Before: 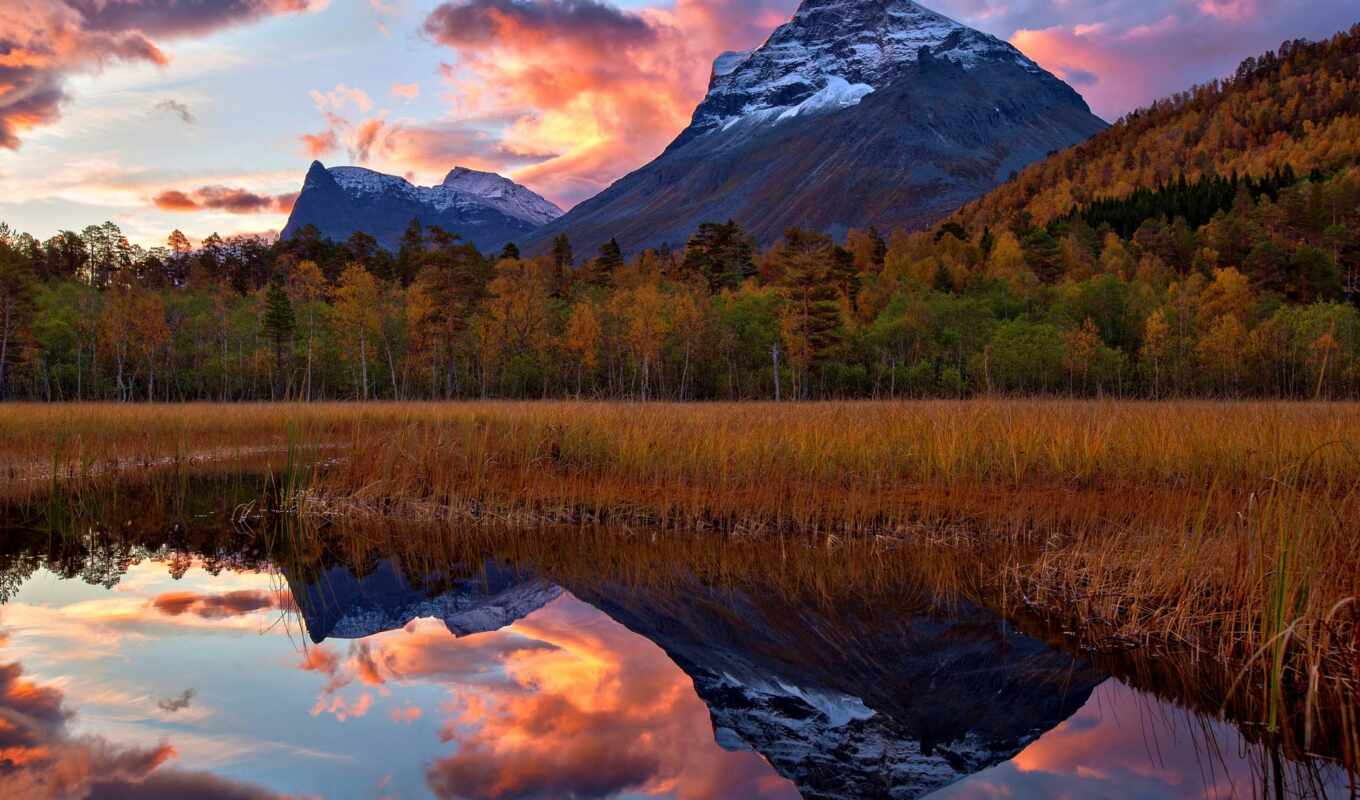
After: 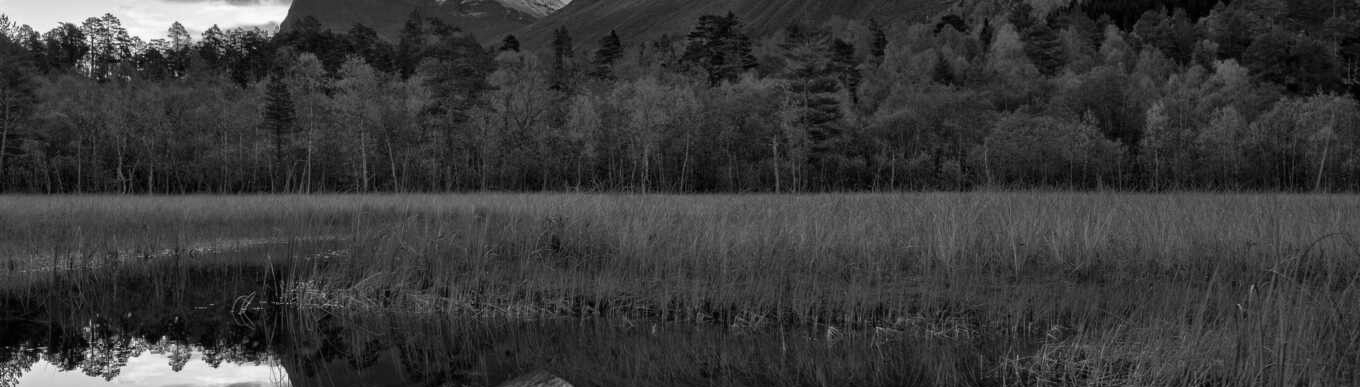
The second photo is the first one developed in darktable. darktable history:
monochrome: size 1
crop and rotate: top 26.056%, bottom 25.543%
